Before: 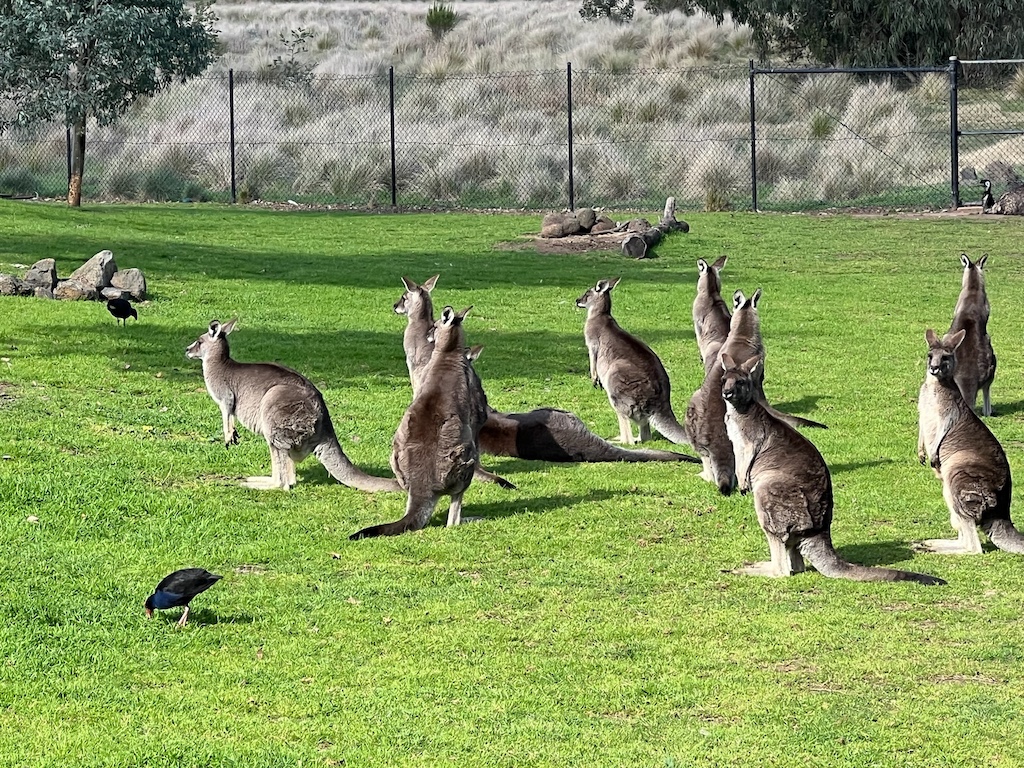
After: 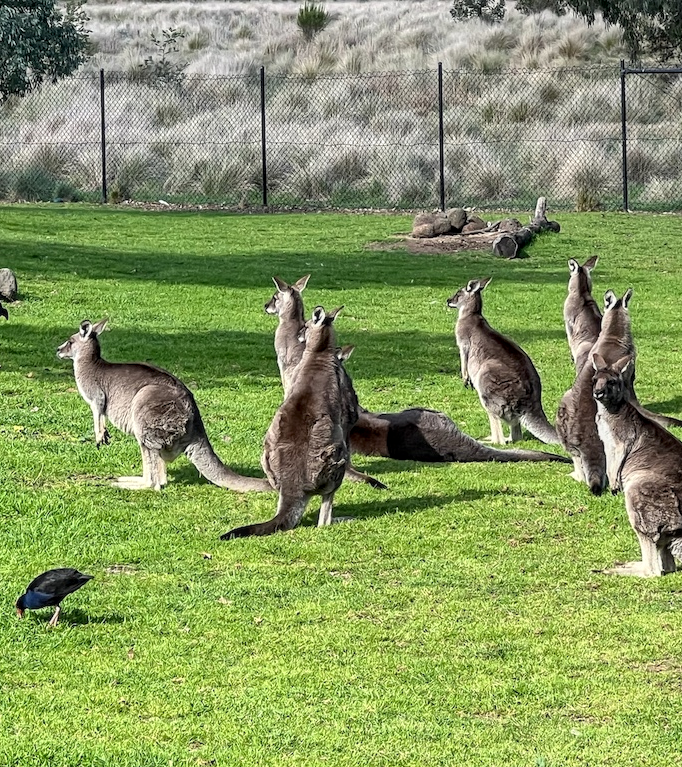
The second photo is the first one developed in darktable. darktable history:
crop and rotate: left 12.648%, right 20.685%
local contrast: on, module defaults
white balance: red 1, blue 1
